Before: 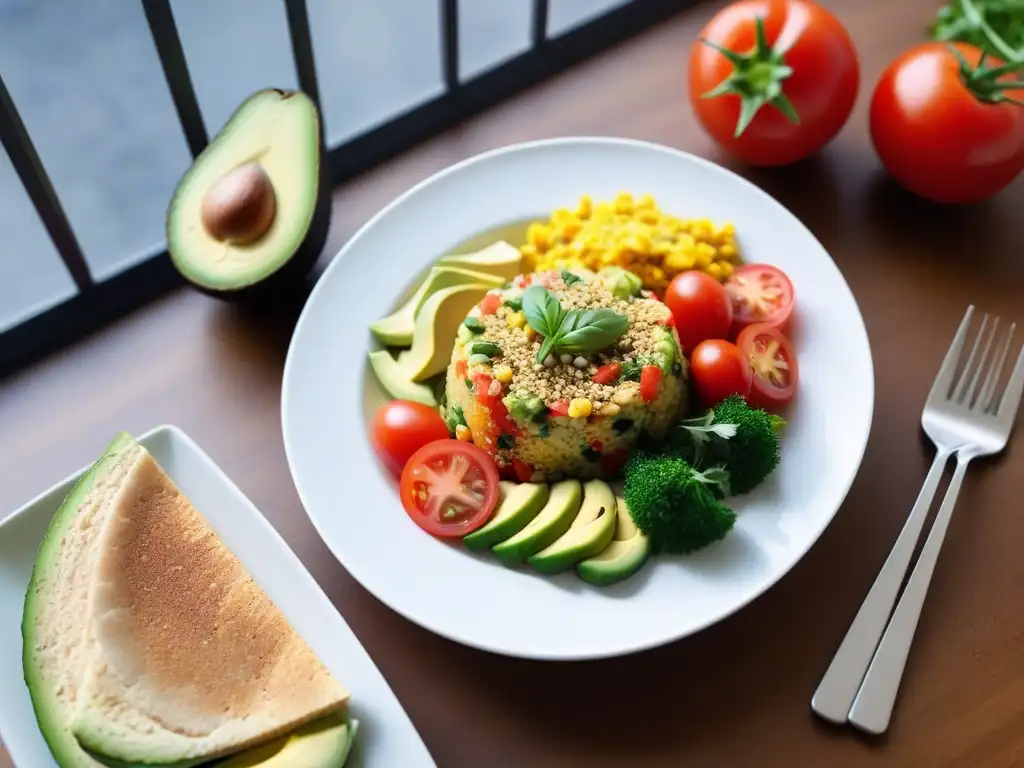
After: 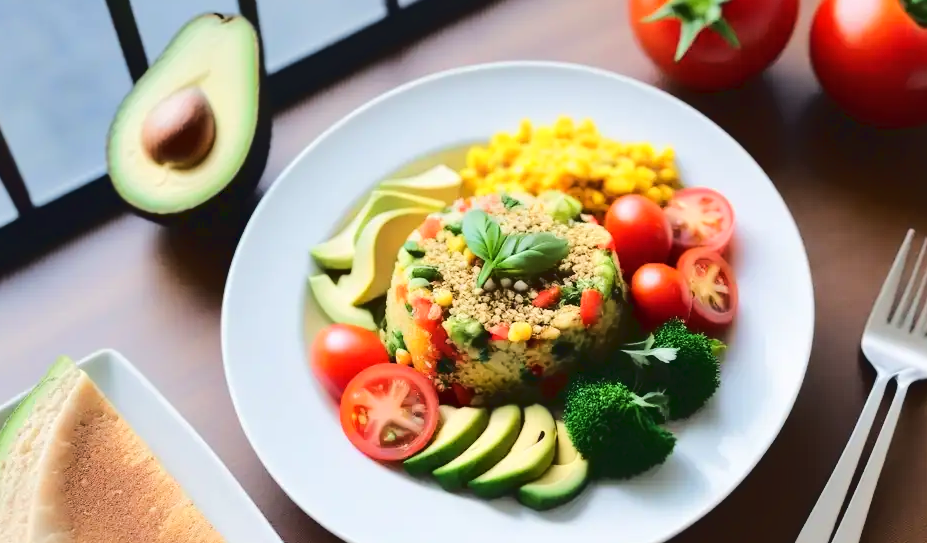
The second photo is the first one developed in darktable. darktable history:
tone curve: curves: ch0 [(0, 0) (0.003, 0.058) (0.011, 0.061) (0.025, 0.065) (0.044, 0.076) (0.069, 0.083) (0.1, 0.09) (0.136, 0.102) (0.177, 0.145) (0.224, 0.196) (0.277, 0.278) (0.335, 0.375) (0.399, 0.486) (0.468, 0.578) (0.543, 0.651) (0.623, 0.717) (0.709, 0.783) (0.801, 0.838) (0.898, 0.91) (1, 1)]
crop: left 5.867%, top 9.969%, right 3.531%, bottom 19.278%
